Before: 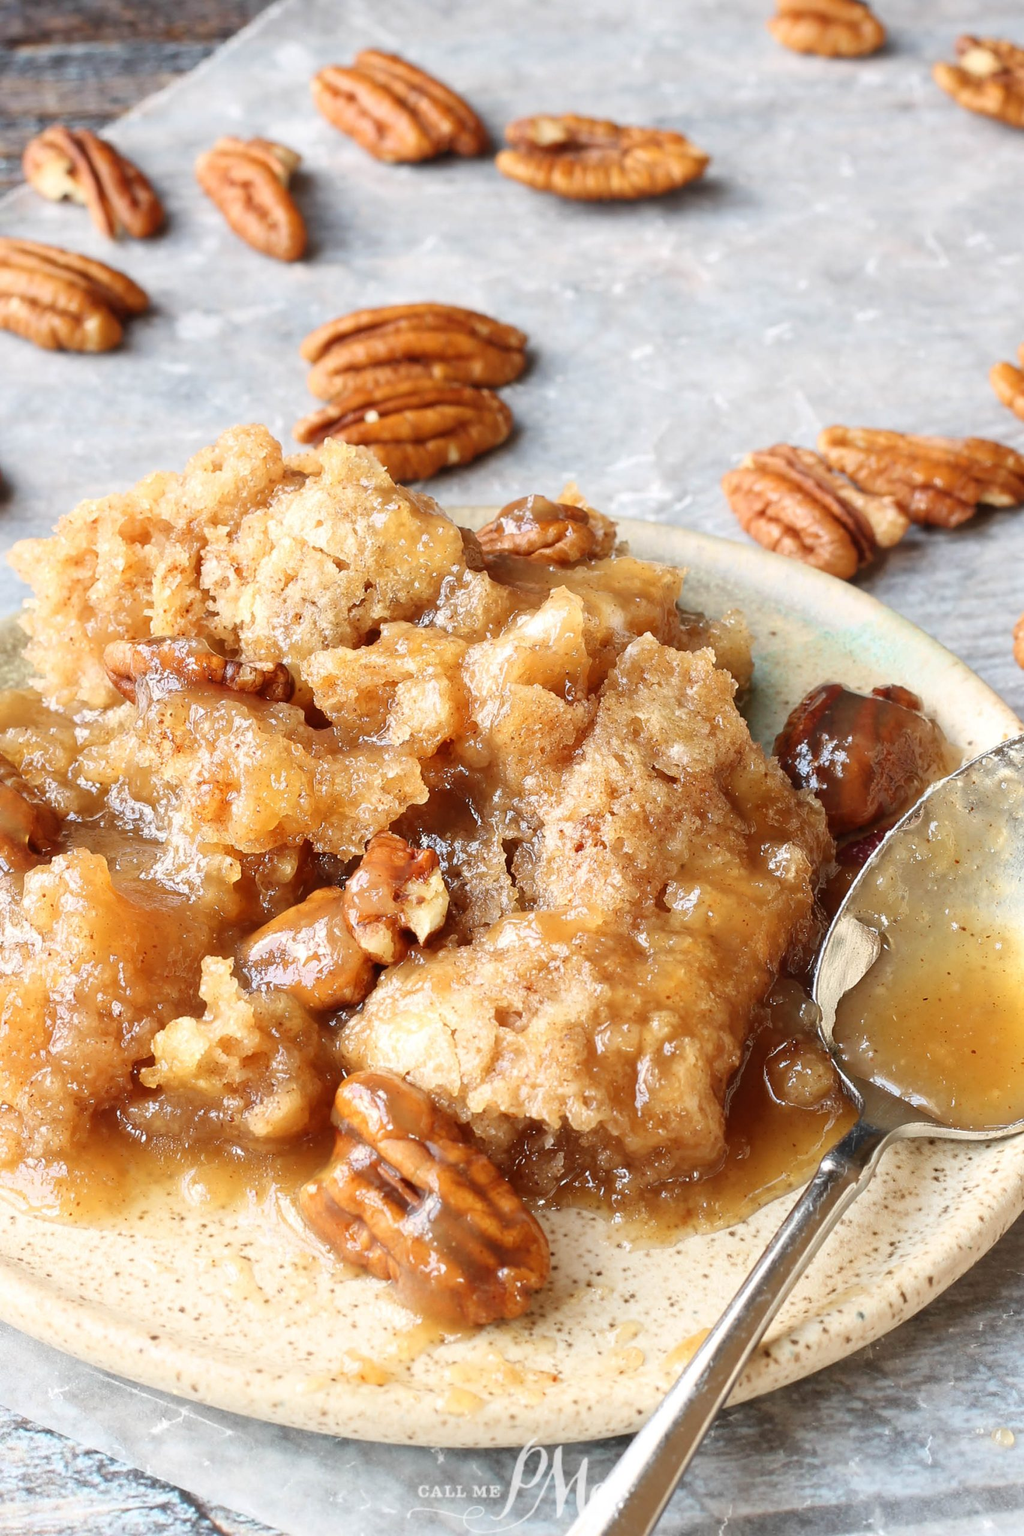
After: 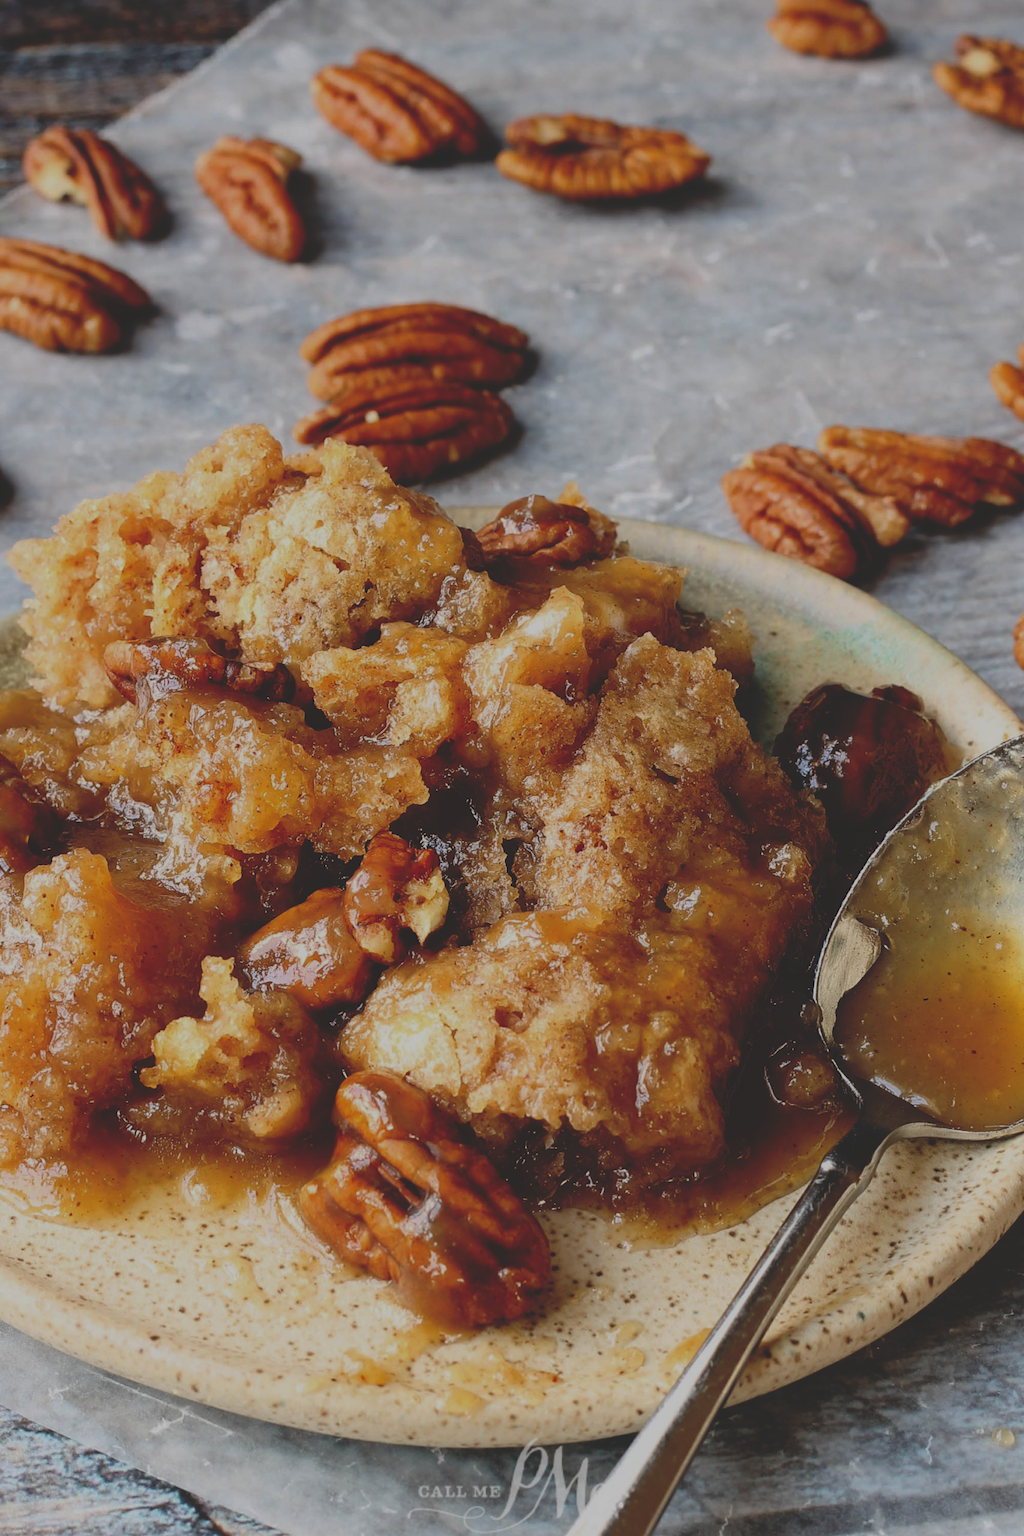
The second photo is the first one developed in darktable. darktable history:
base curve: curves: ch0 [(0, 0.02) (0.083, 0.036) (1, 1)], exposure shift 0.584, preserve colors none
exposure: black level correction 0, exposure -0.766 EV, compensate highlight preservation false
contrast equalizer: y [[0.5, 0.504, 0.515, 0.527, 0.535, 0.534], [0.5 ×6], [0.491, 0.387, 0.179, 0.068, 0.068, 0.068], [0 ×5, 0.023], [0 ×6]], mix -0.287
